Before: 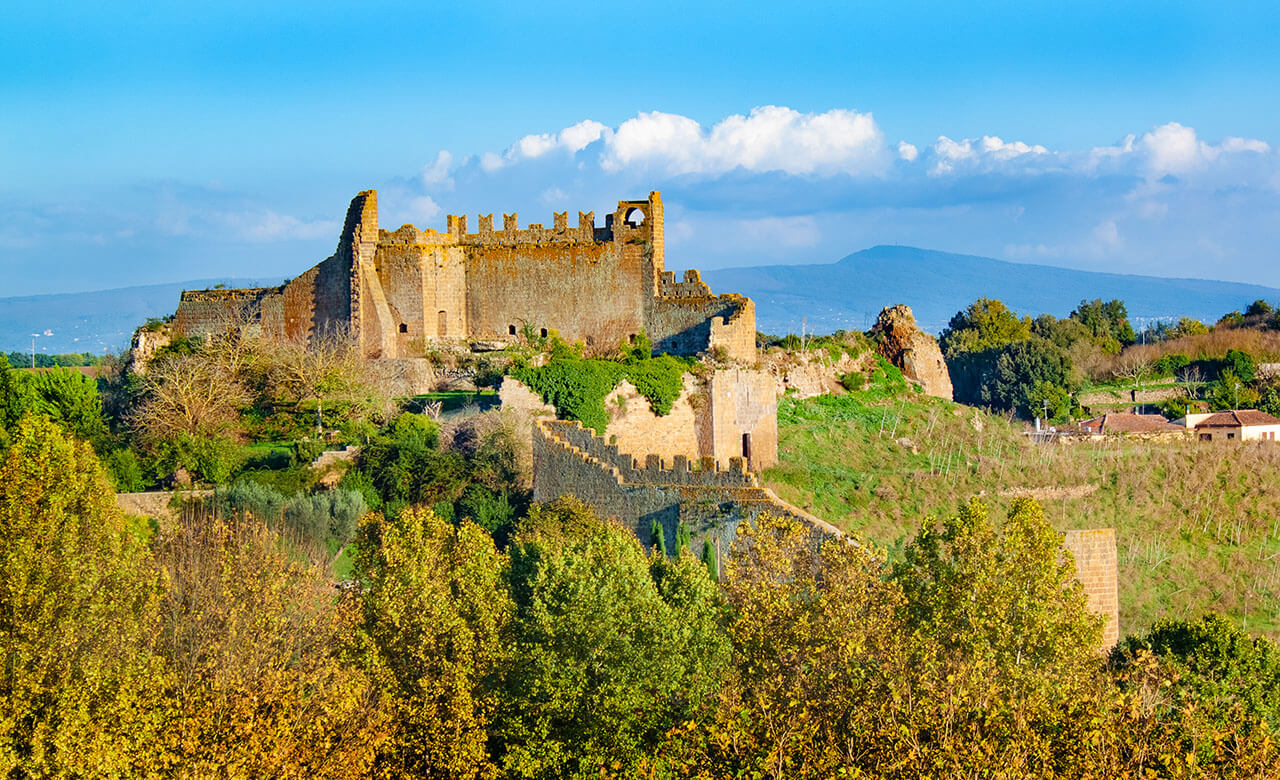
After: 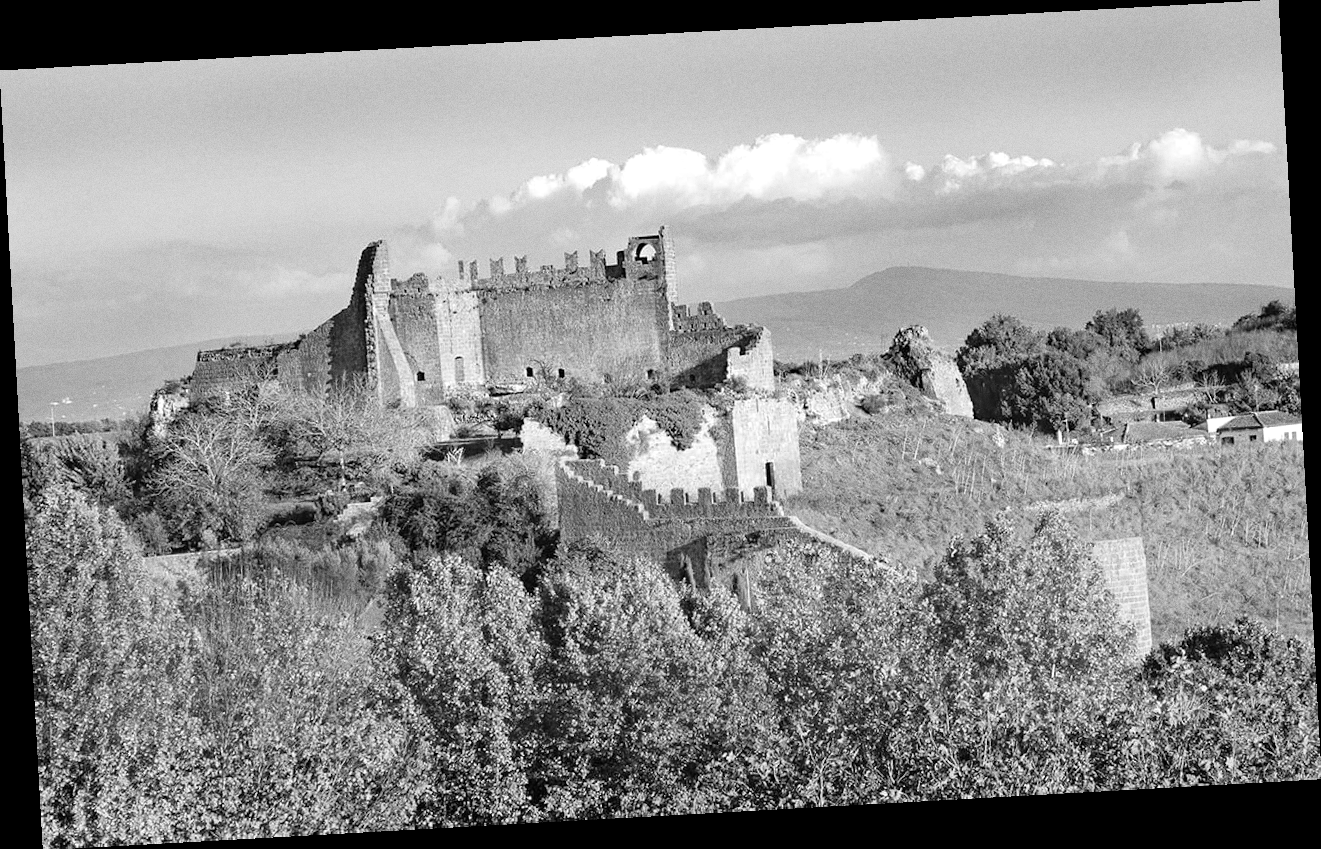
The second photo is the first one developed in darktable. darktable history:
rotate and perspective: rotation -3.18°, automatic cropping off
monochrome: on, module defaults
exposure: exposure 0.3 EV, compensate highlight preservation false
grain: coarseness 0.47 ISO
